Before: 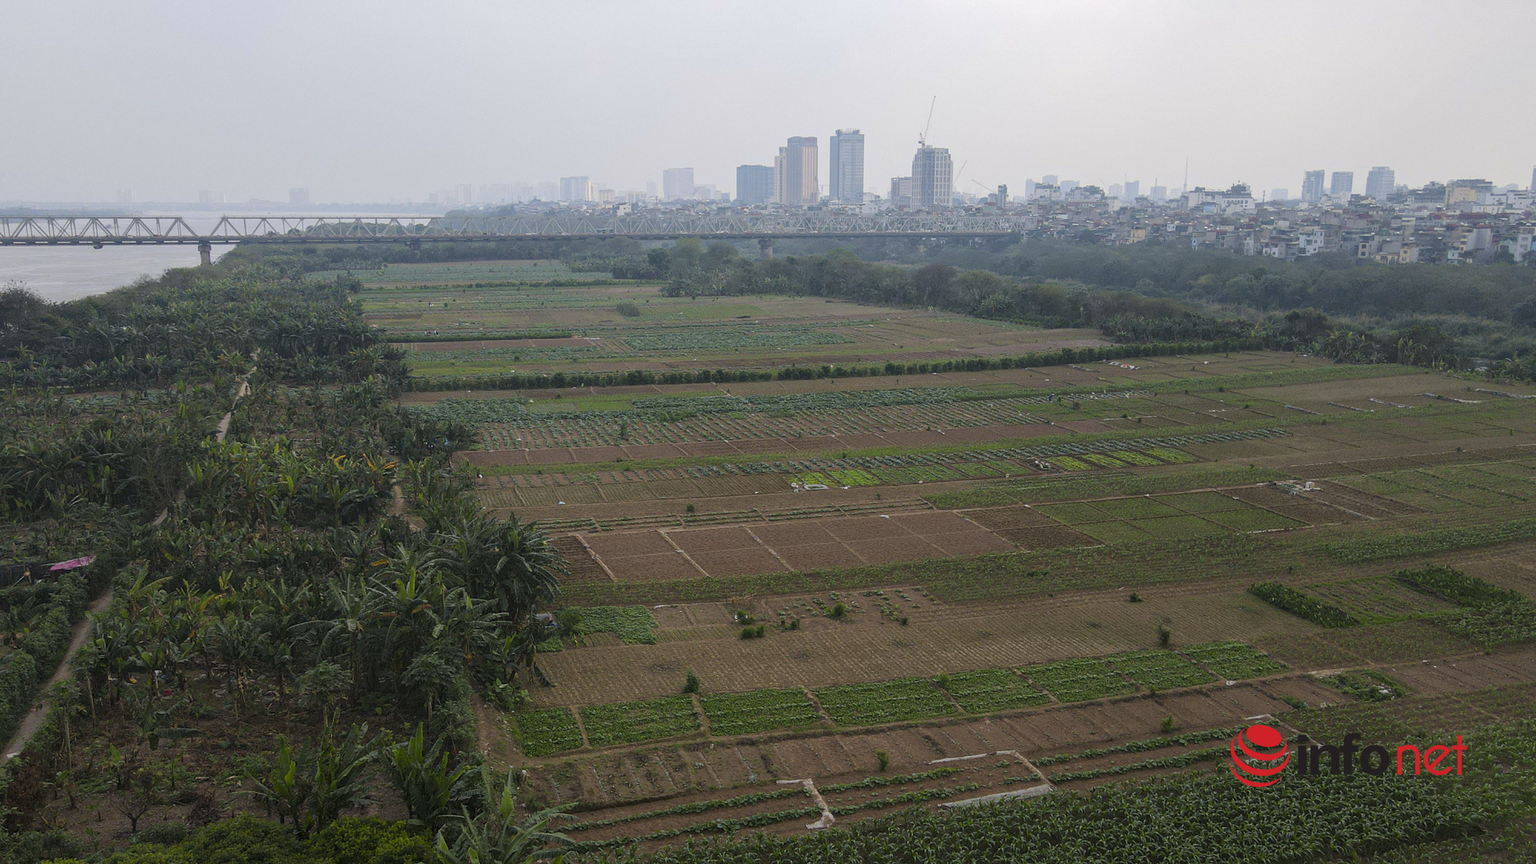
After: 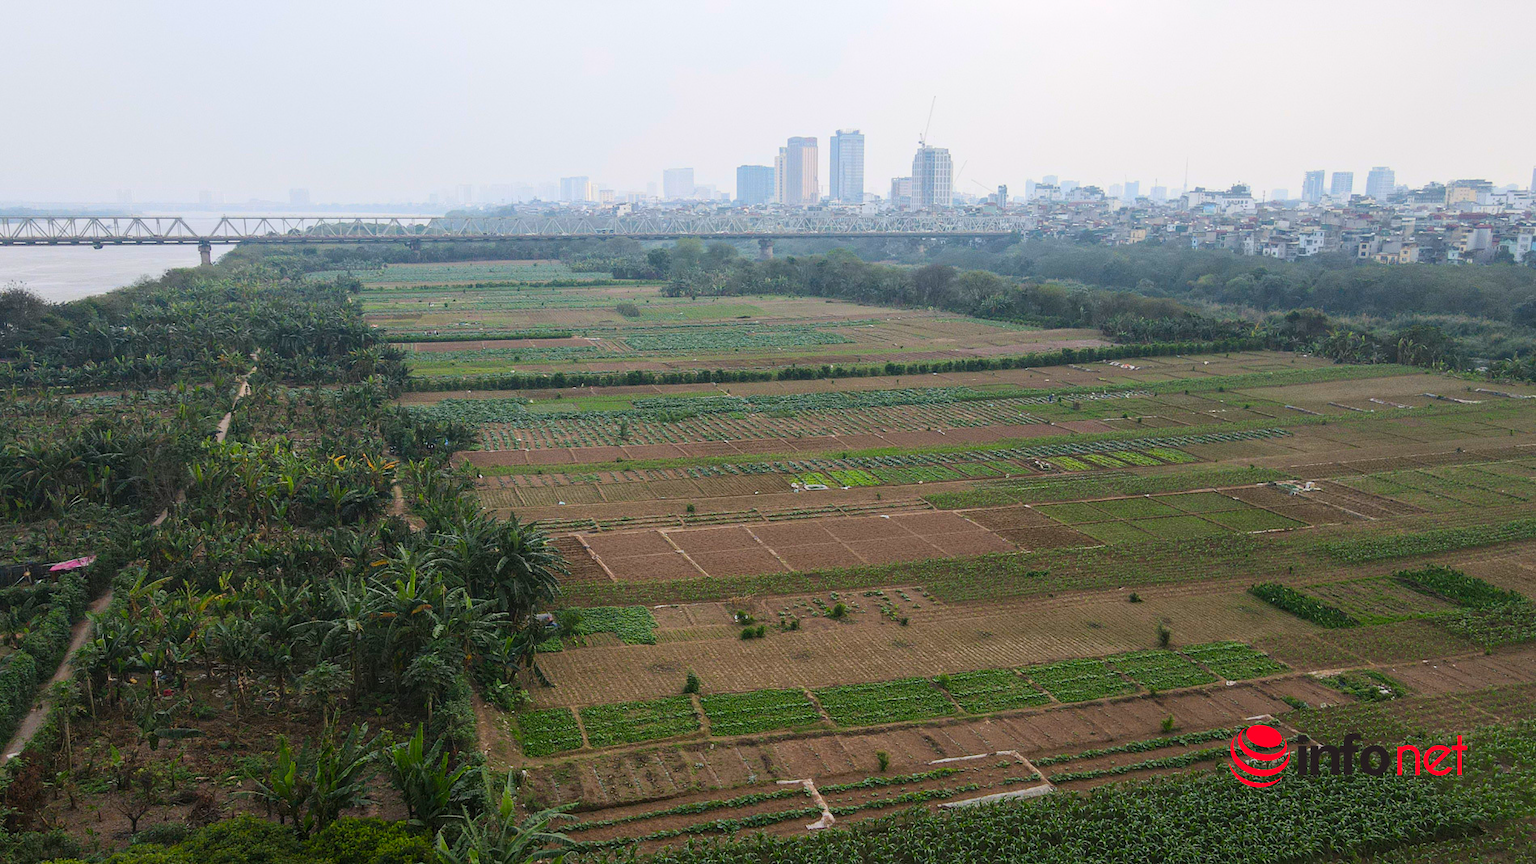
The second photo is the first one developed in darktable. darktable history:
contrast brightness saturation: contrast 0.205, brightness 0.167, saturation 0.227
